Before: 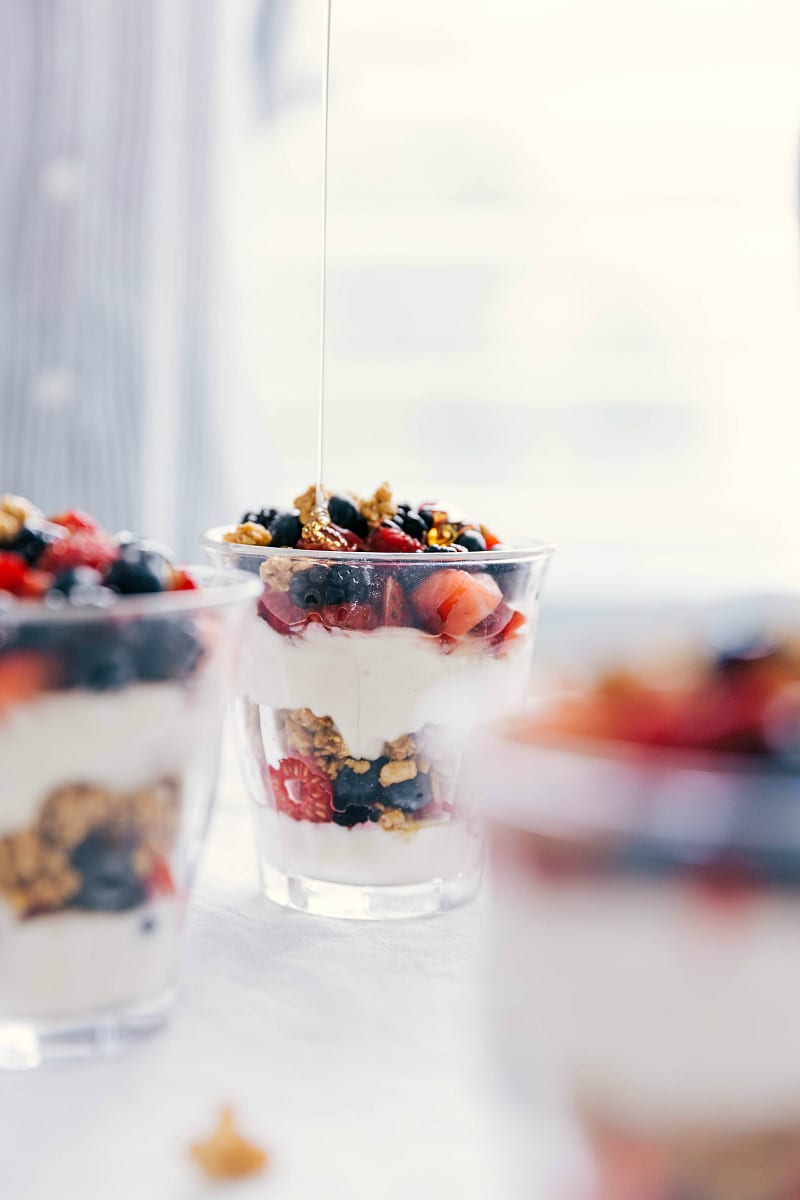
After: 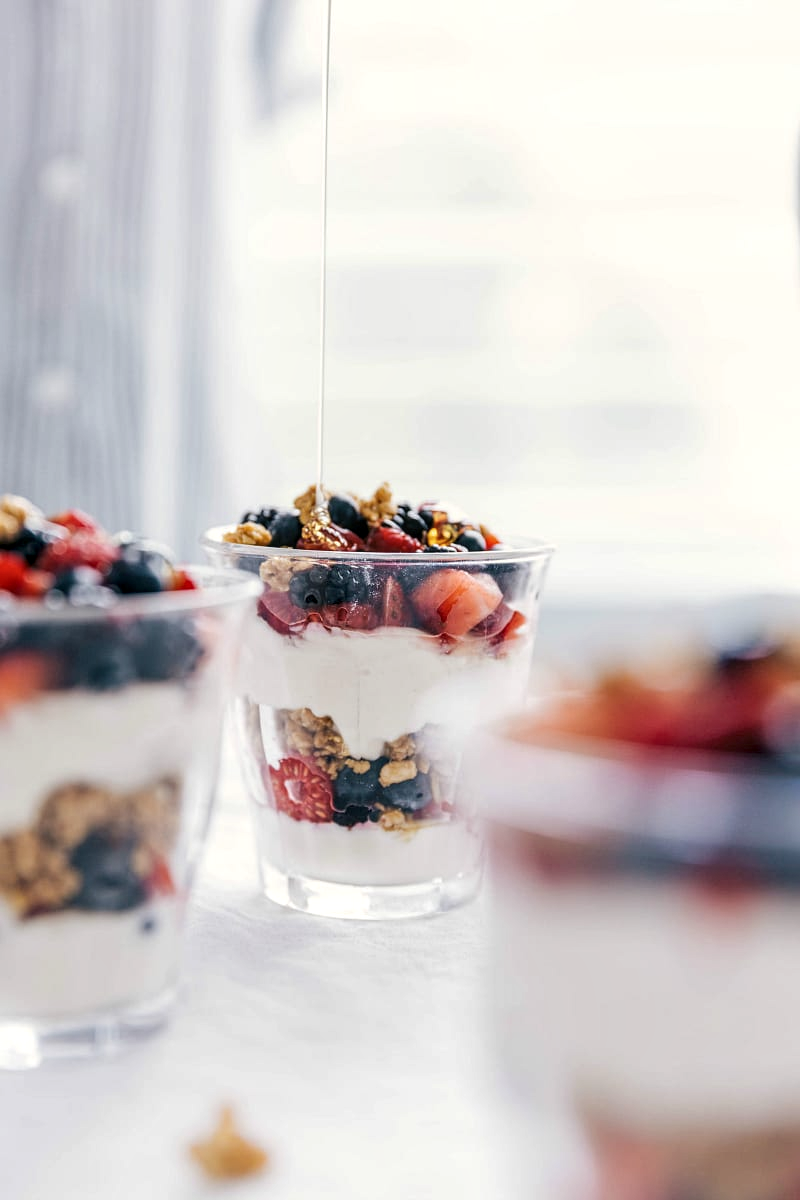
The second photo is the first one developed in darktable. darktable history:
contrast brightness saturation: saturation -0.069
color calibration: illuminant same as pipeline (D50), adaptation XYZ, x 0.347, y 0.359, temperature 5015.08 K
local contrast: detail 130%
